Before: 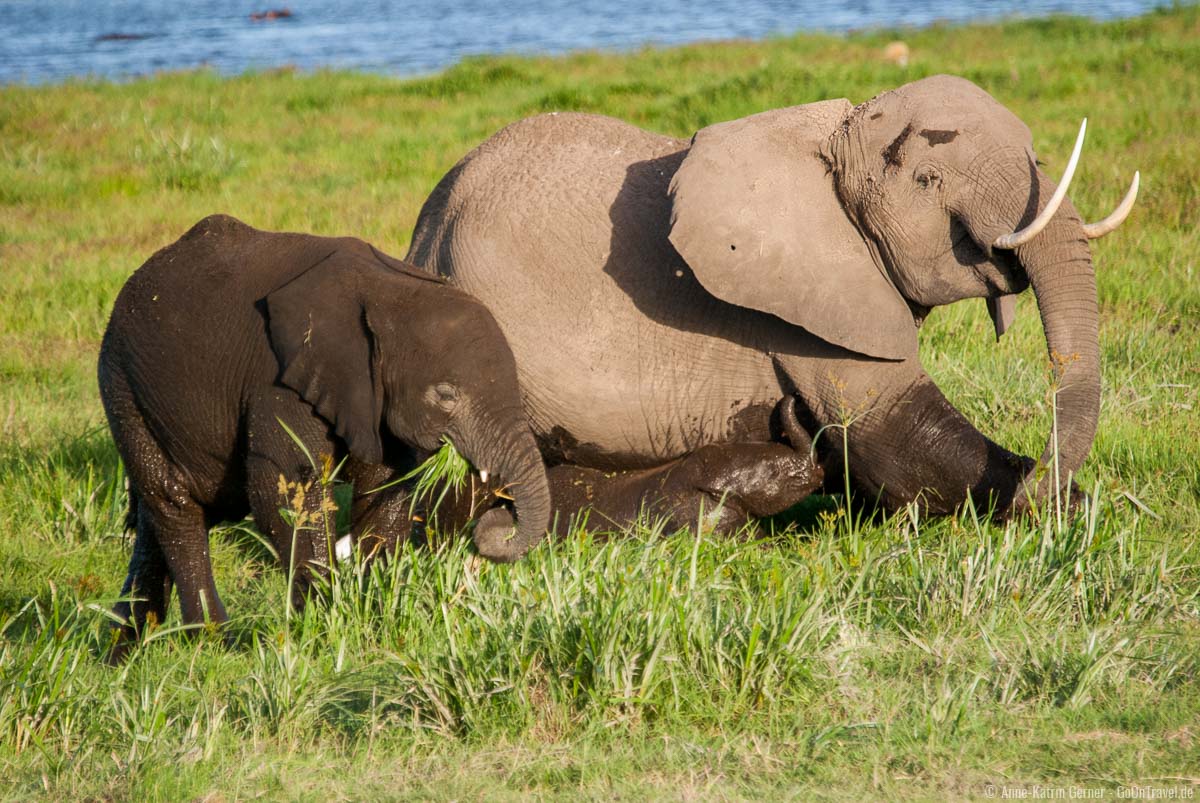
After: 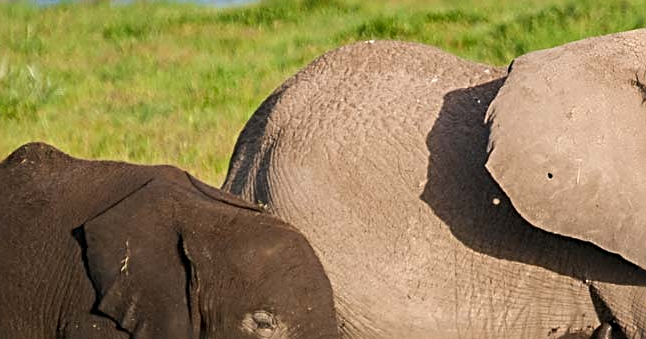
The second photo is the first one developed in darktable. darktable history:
crop: left 15.306%, top 9.065%, right 30.789%, bottom 48.638%
sharpen: radius 3.025, amount 0.757
